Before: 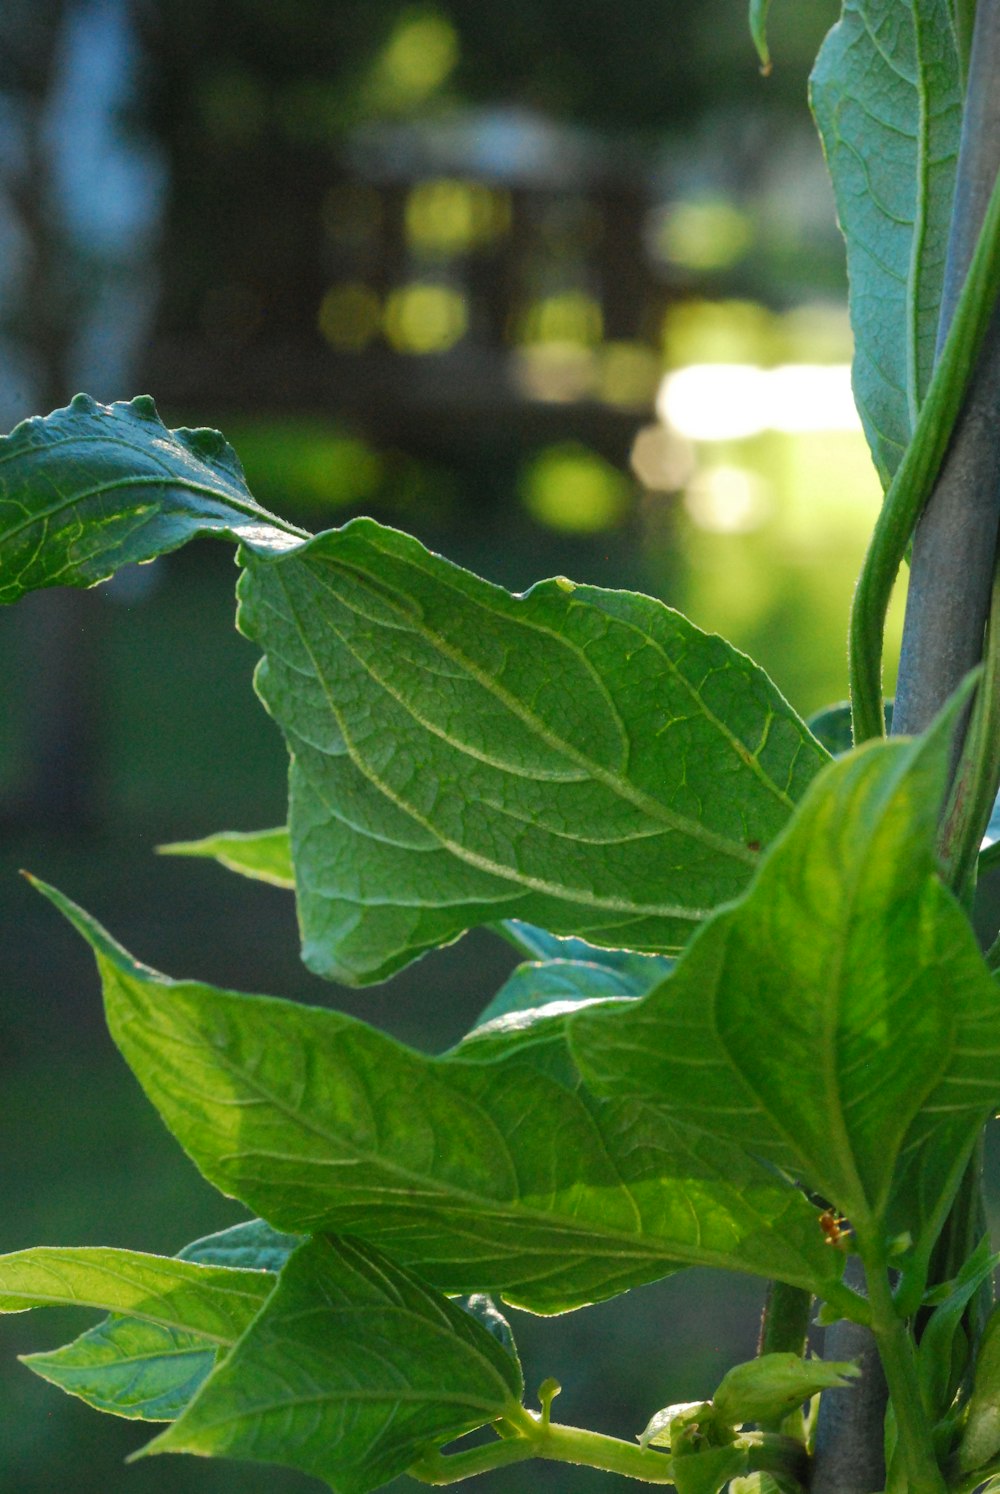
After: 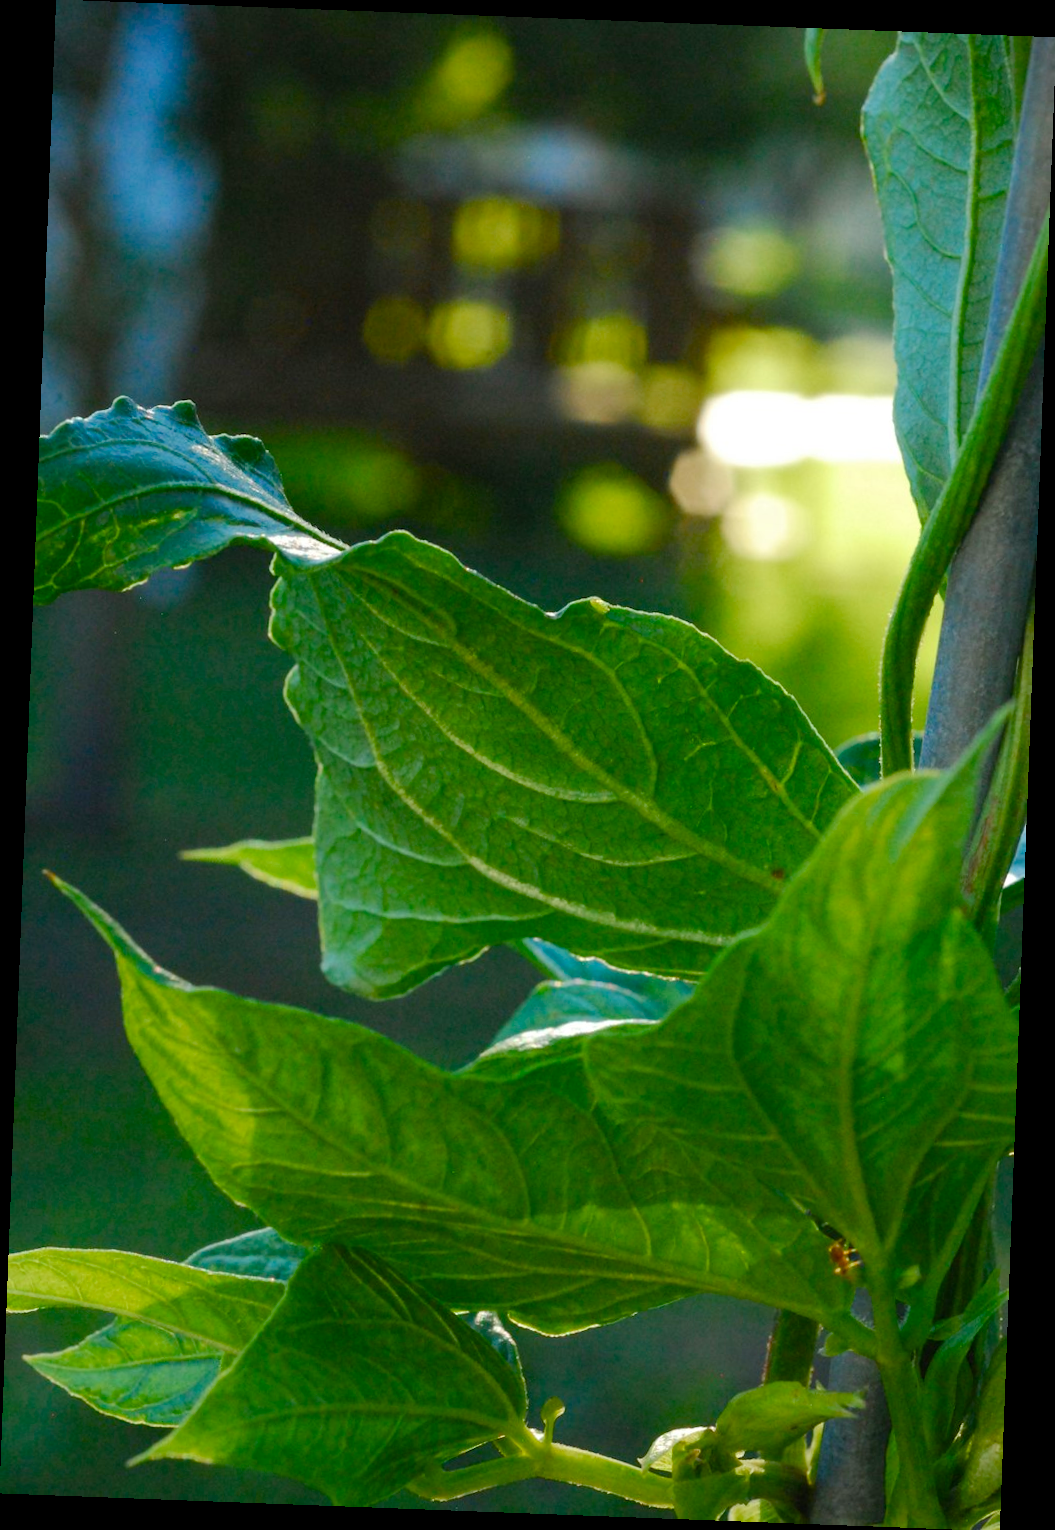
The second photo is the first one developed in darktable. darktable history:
color balance rgb: perceptual saturation grading › global saturation 20%, perceptual saturation grading › highlights -25%, perceptual saturation grading › shadows 50%
rotate and perspective: rotation 2.17°, automatic cropping off
